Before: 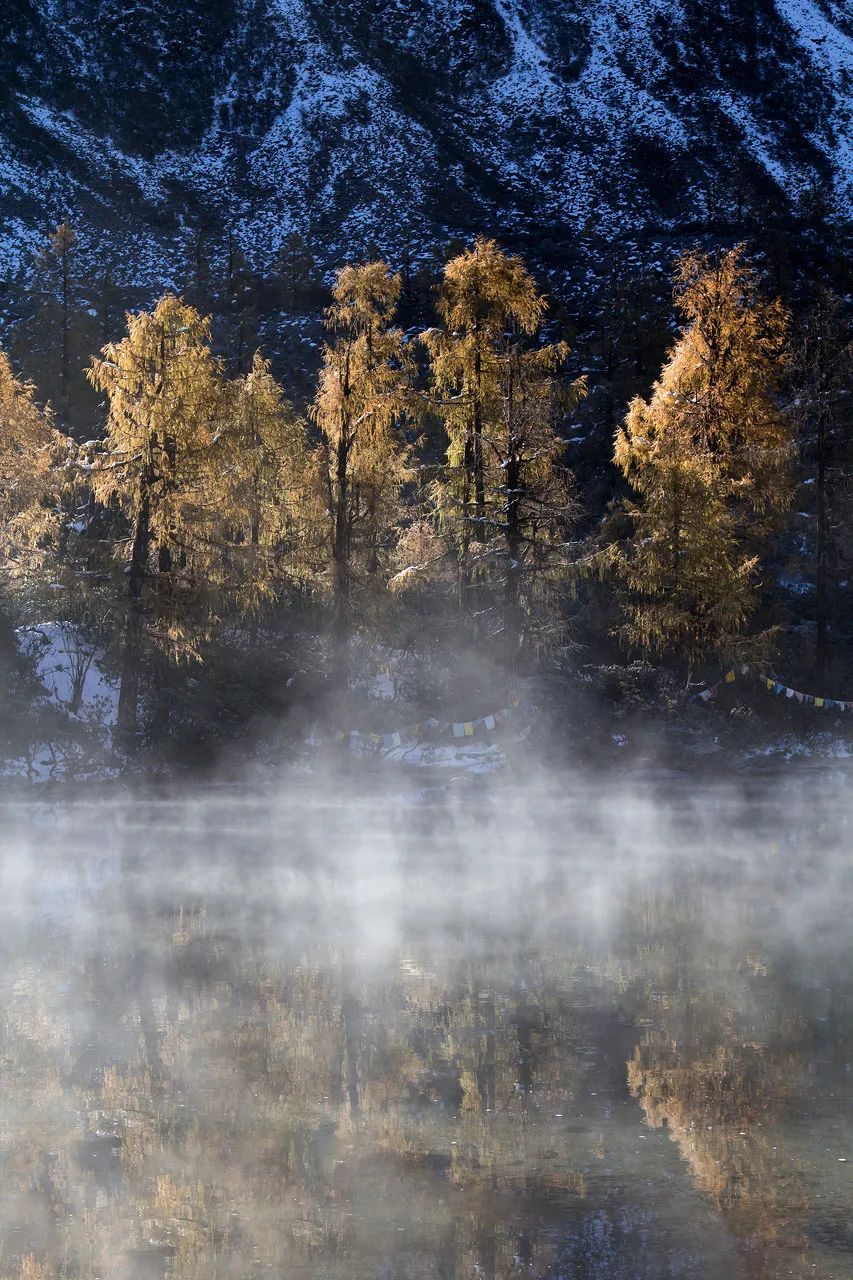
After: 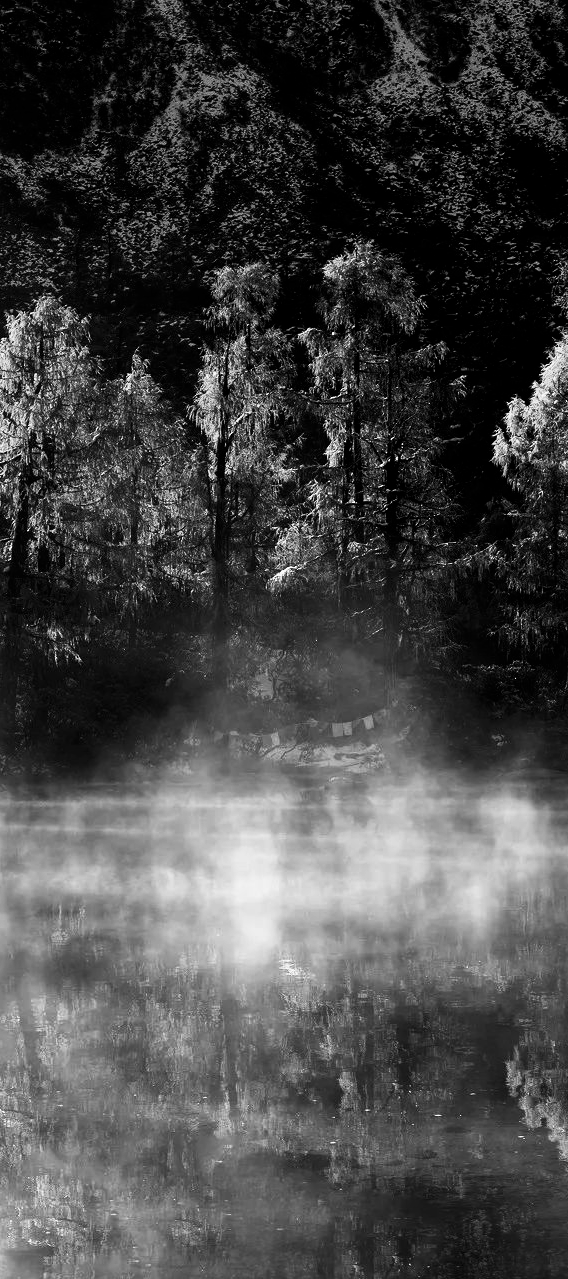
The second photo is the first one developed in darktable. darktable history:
crop and rotate: left 14.385%, right 18.948%
filmic rgb: white relative exposure 2.34 EV, hardness 6.59
contrast brightness saturation: contrast 0.1, brightness -0.26, saturation 0.14
monochrome: on, module defaults
